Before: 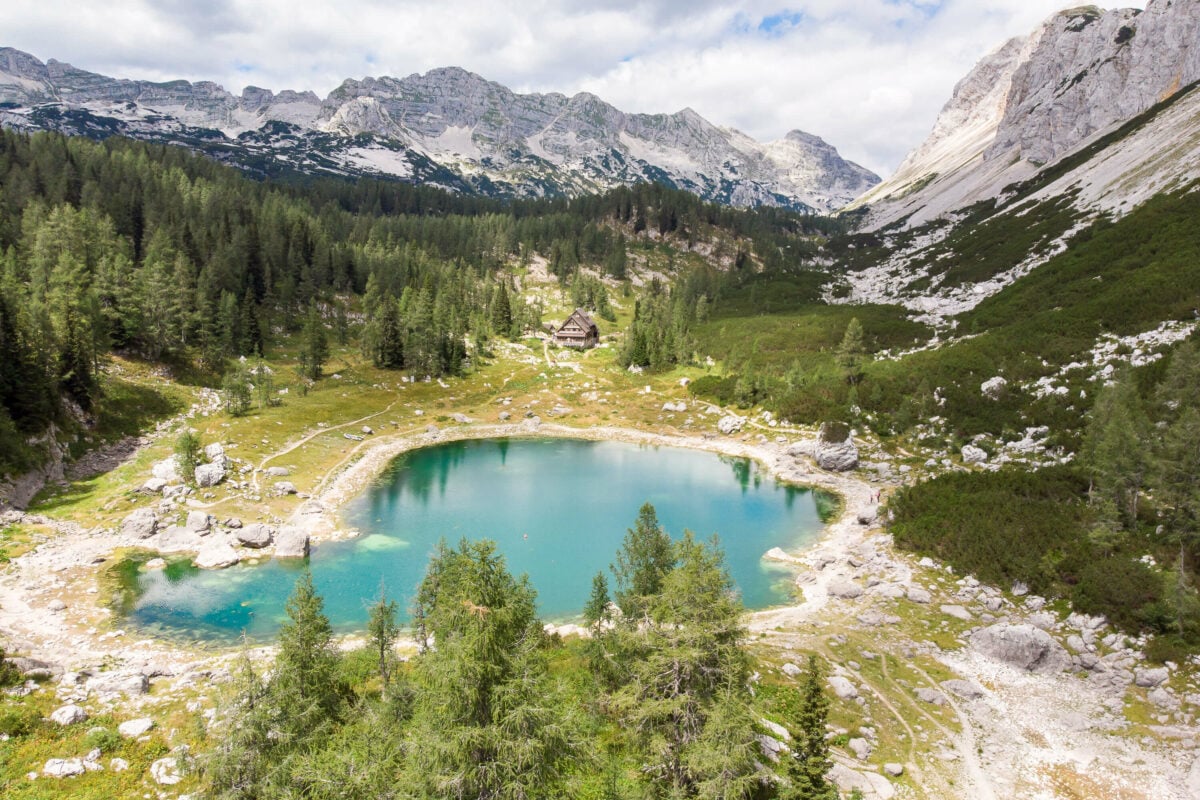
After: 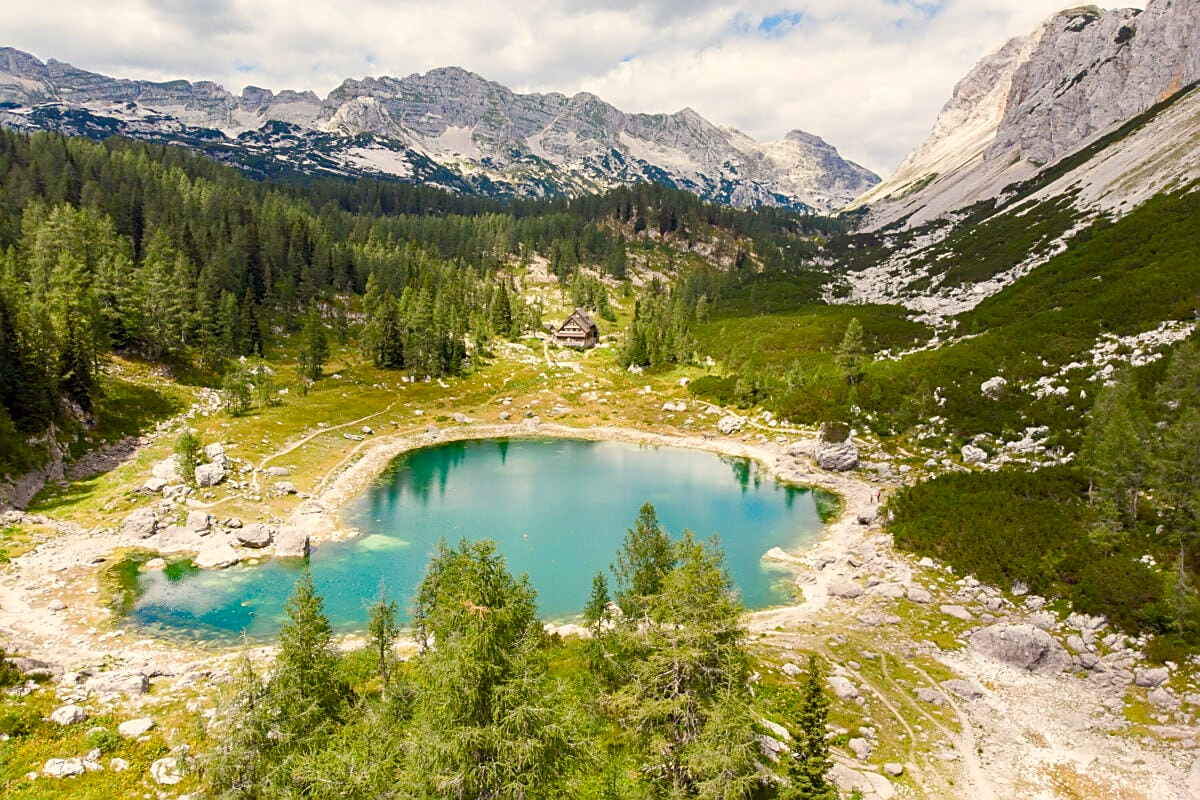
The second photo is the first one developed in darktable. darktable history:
color balance rgb: highlights gain › chroma 3.078%, highlights gain › hue 77.26°, perceptual saturation grading › global saturation 34.911%, perceptual saturation grading › highlights -29.813%, perceptual saturation grading › shadows 34.501%
sharpen: on, module defaults
